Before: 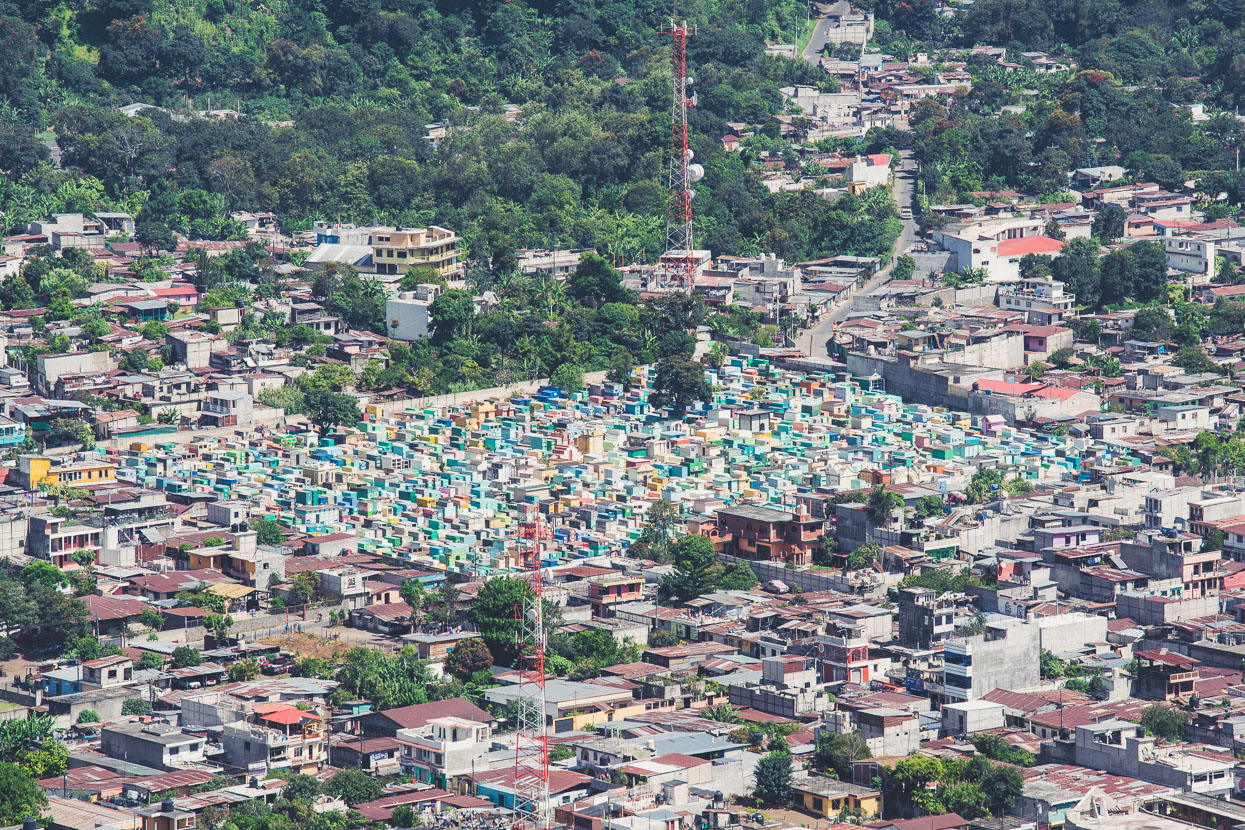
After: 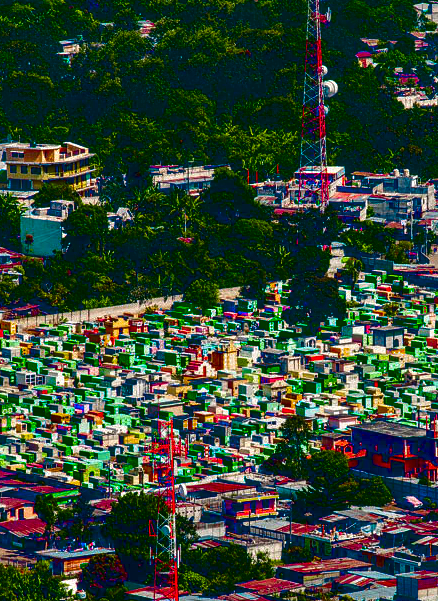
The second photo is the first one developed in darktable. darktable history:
crop and rotate: left 29.476%, top 10.214%, right 35.32%, bottom 17.333%
color zones: curves: ch0 [(0.254, 0.492) (0.724, 0.62)]; ch1 [(0.25, 0.528) (0.719, 0.796)]; ch2 [(0, 0.472) (0.25, 0.5) (0.73, 0.184)]
contrast equalizer: octaves 7, y [[0.6 ×6], [0.55 ×6], [0 ×6], [0 ×6], [0 ×6]], mix 0.35
color correction: saturation 1.34
tone equalizer: on, module defaults
contrast brightness saturation: brightness -1, saturation 1
local contrast: on, module defaults
